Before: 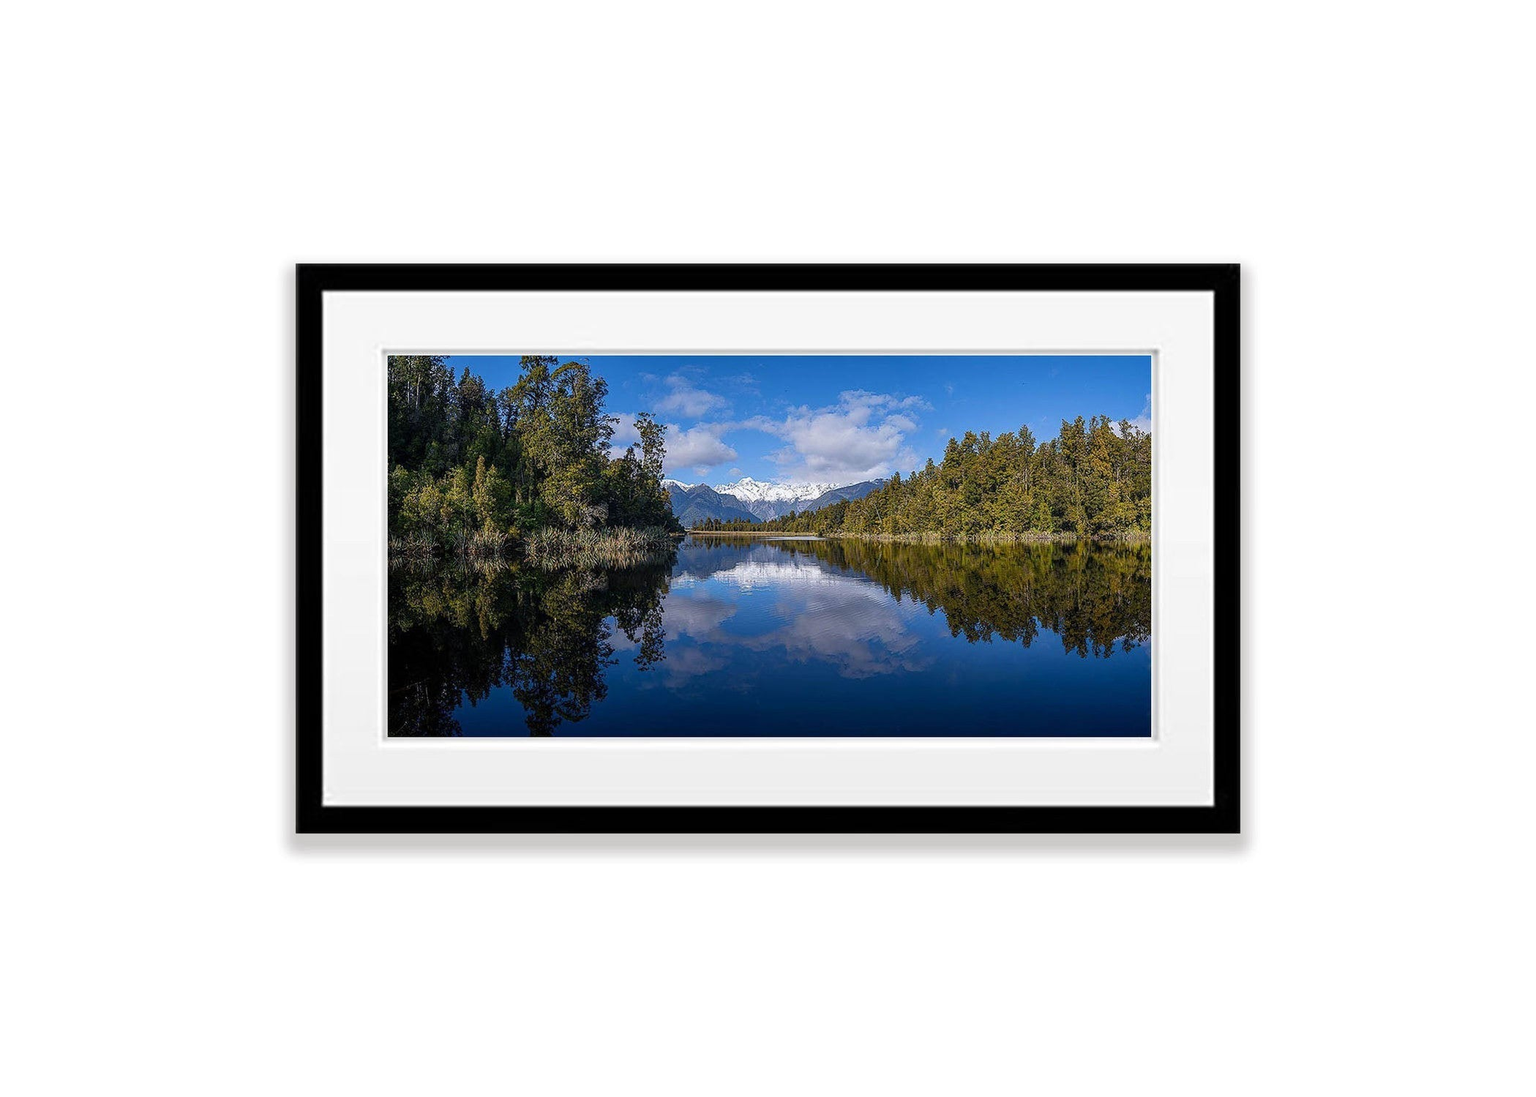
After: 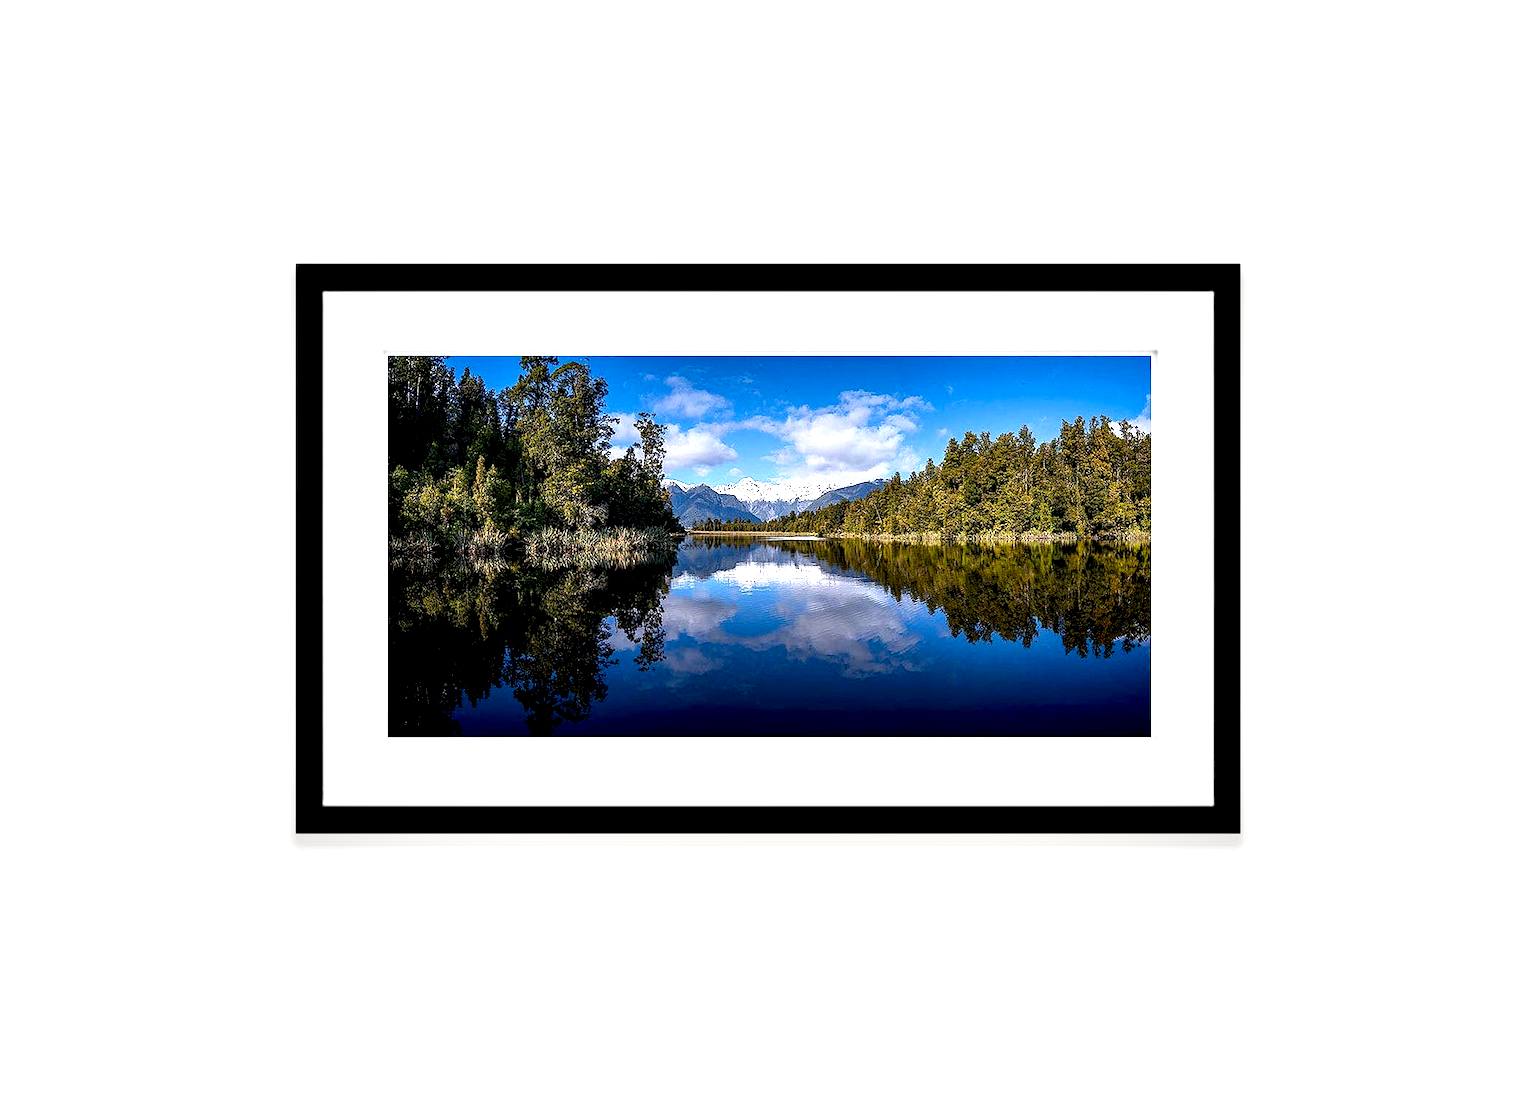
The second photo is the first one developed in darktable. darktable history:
contrast equalizer: y [[0.6 ×6], [0.55 ×6], [0 ×6], [0 ×6], [0 ×6]]
exposure: exposure 0.562 EV, compensate highlight preservation false
